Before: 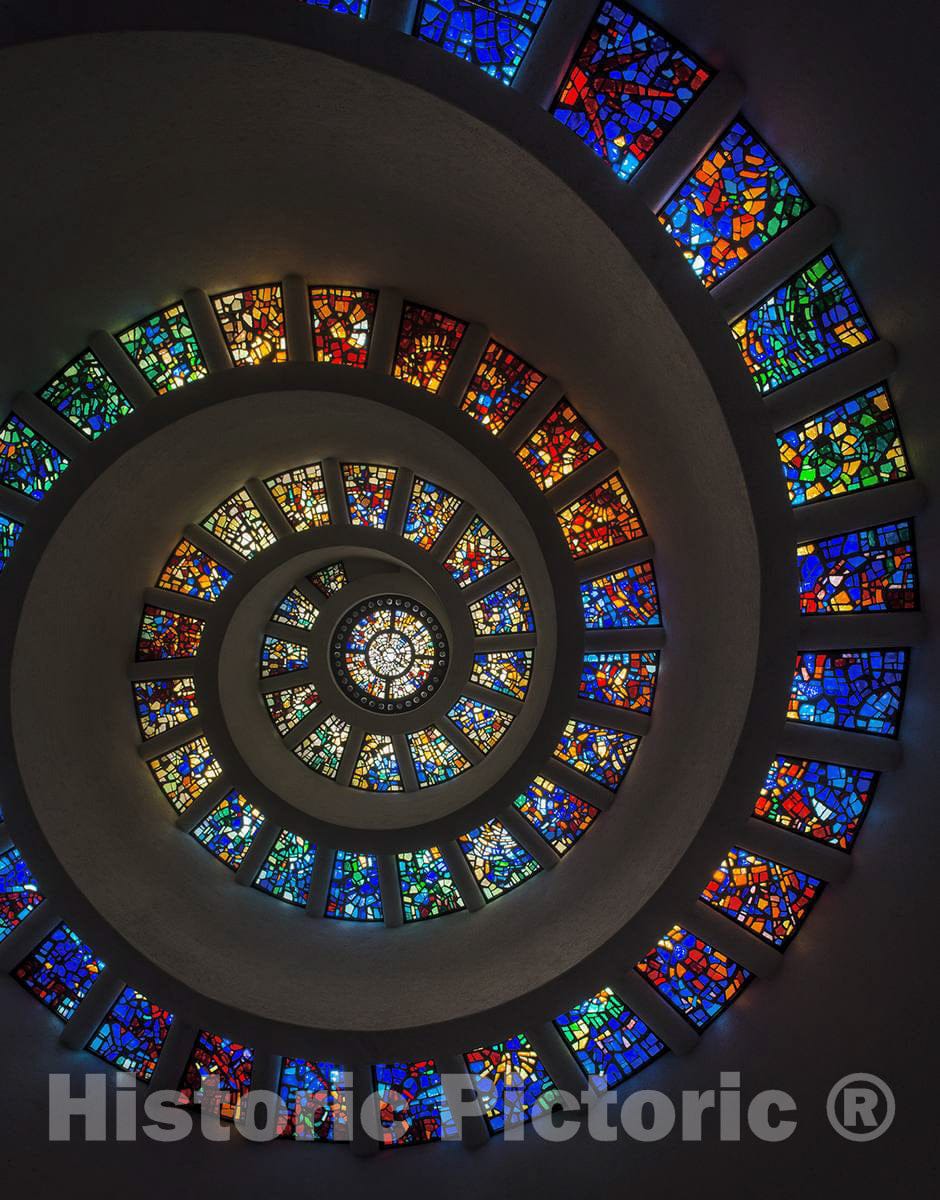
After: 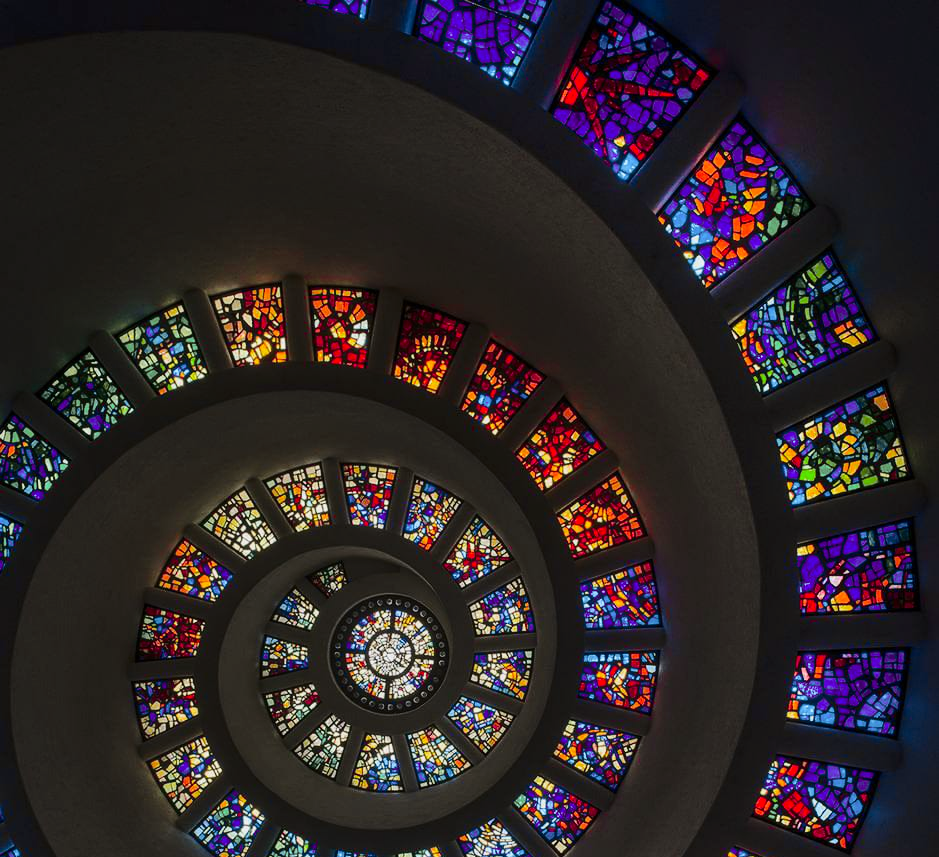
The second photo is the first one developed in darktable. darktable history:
crop: bottom 28.576%
tone curve: curves: ch0 [(0, 0) (0.23, 0.189) (0.486, 0.52) (0.822, 0.825) (0.994, 0.955)]; ch1 [(0, 0) (0.226, 0.261) (0.379, 0.442) (0.469, 0.468) (0.495, 0.498) (0.514, 0.509) (0.561, 0.603) (0.59, 0.656) (1, 1)]; ch2 [(0, 0) (0.269, 0.299) (0.459, 0.43) (0.498, 0.5) (0.523, 0.52) (0.586, 0.569) (0.635, 0.617) (0.659, 0.681) (0.718, 0.764) (1, 1)], color space Lab, independent channels, preserve colors none
